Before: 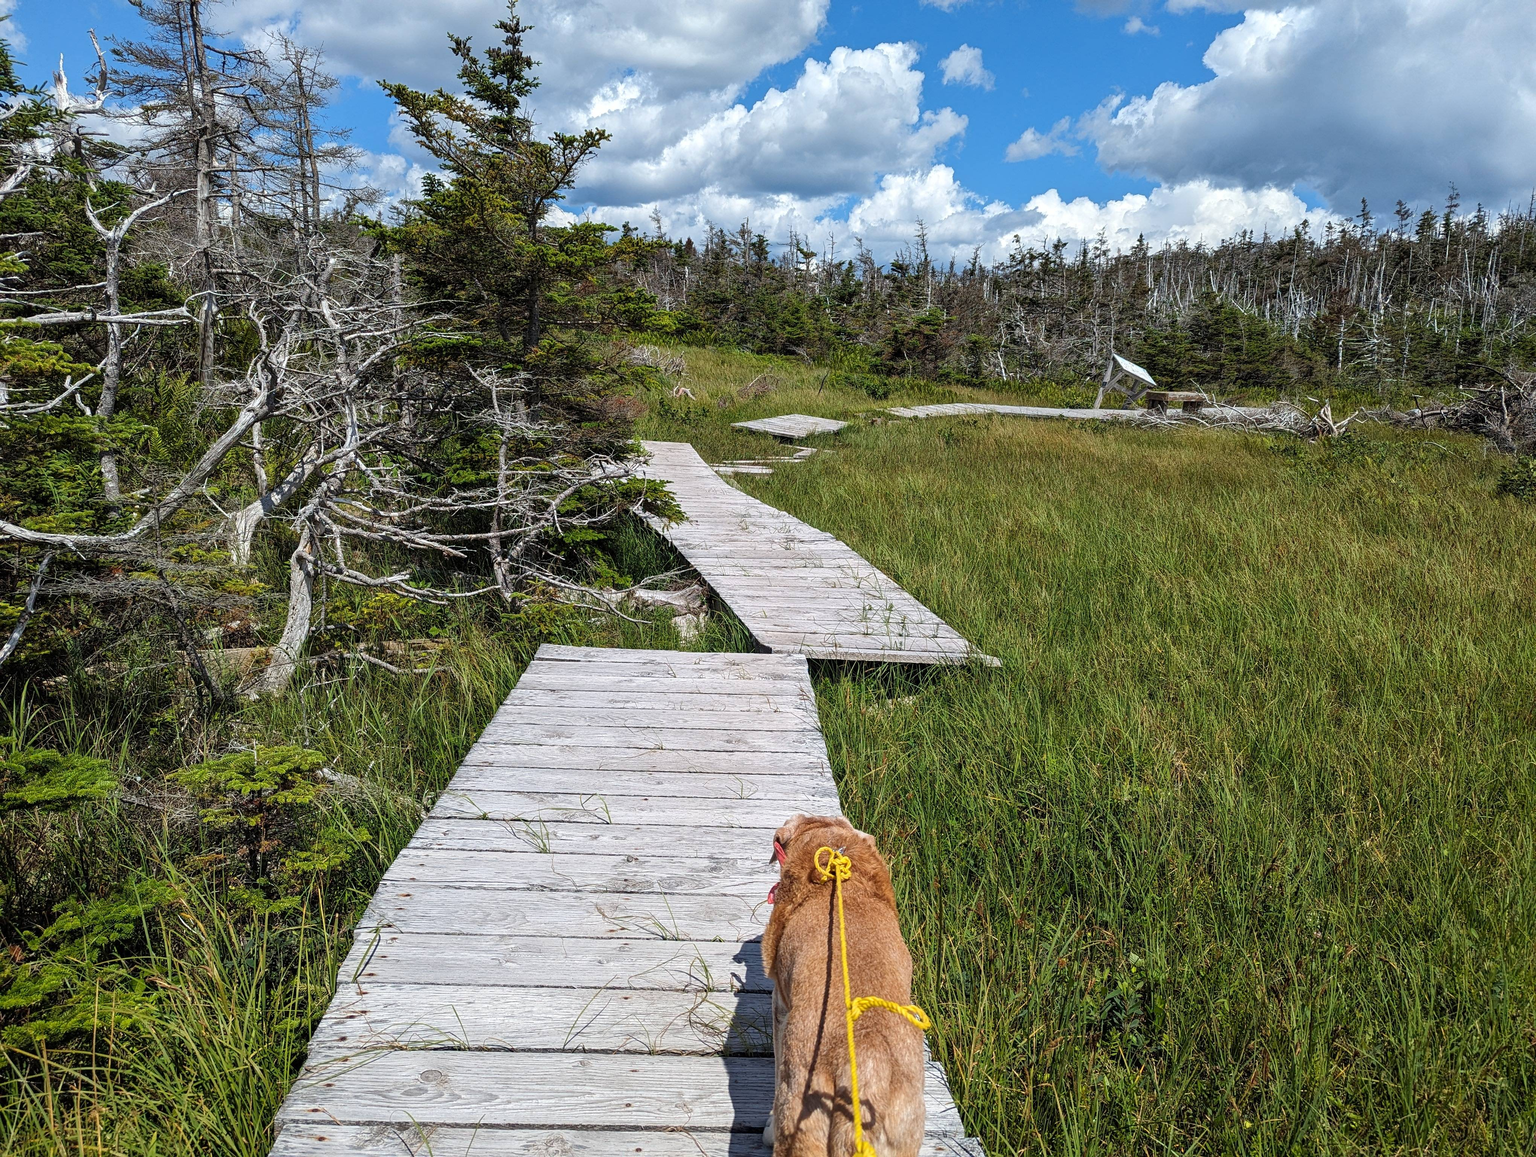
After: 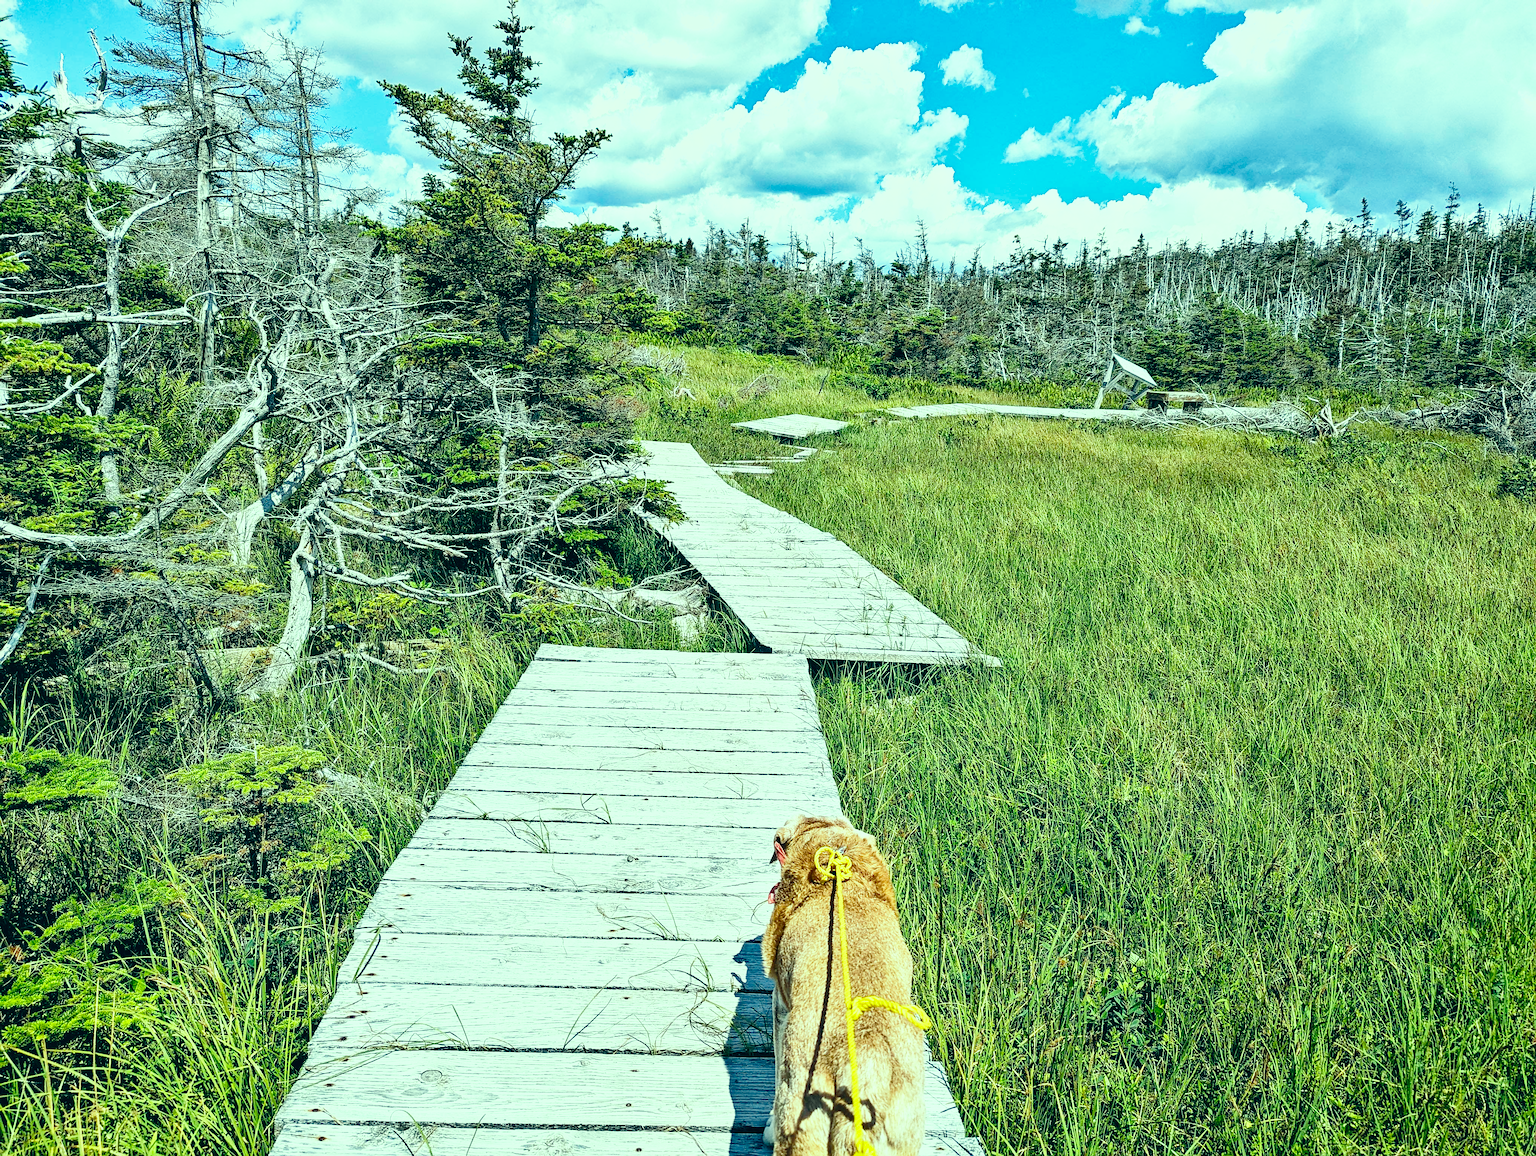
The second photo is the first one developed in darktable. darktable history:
sharpen: amount 0.213
contrast brightness saturation: contrast 0.145
local contrast: mode bilateral grid, contrast 20, coarseness 50, detail 119%, midtone range 0.2
base curve: curves: ch0 [(0, 0) (0.028, 0.03) (0.121, 0.232) (0.46, 0.748) (0.859, 0.968) (1, 1)], preserve colors none
exposure: black level correction 0.001, exposure 0.499 EV, compensate exposure bias true, compensate highlight preservation false
color correction: highlights a* -19.85, highlights b* 9.8, shadows a* -20.2, shadows b* -10.94
shadows and highlights: shadows 53.14, soften with gaussian
